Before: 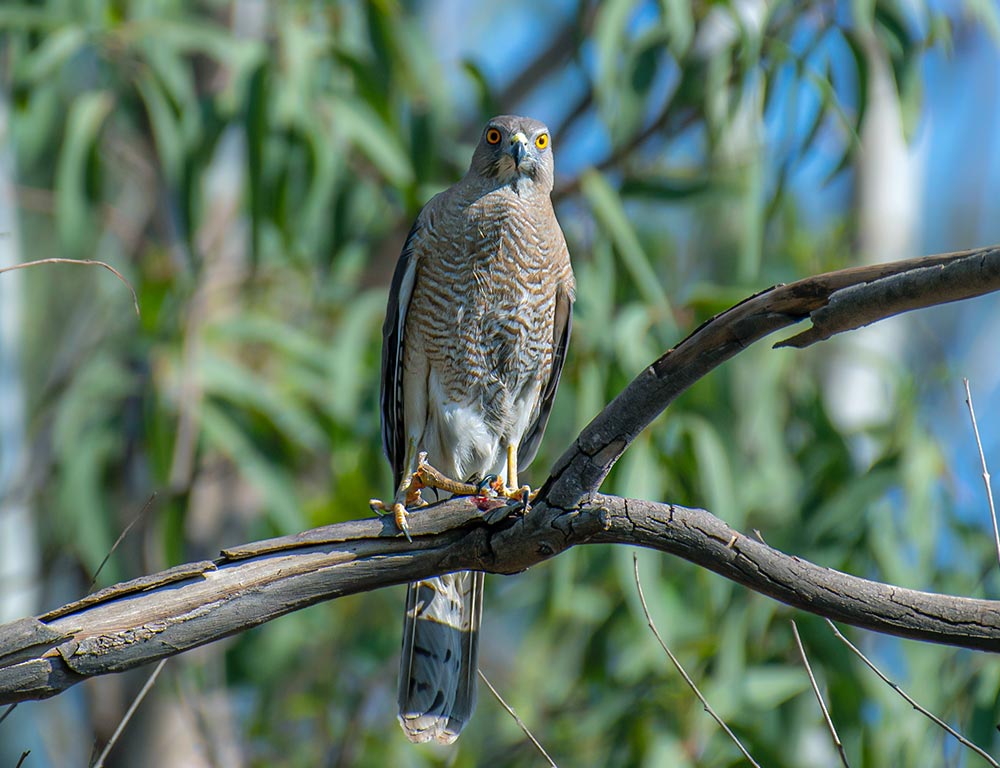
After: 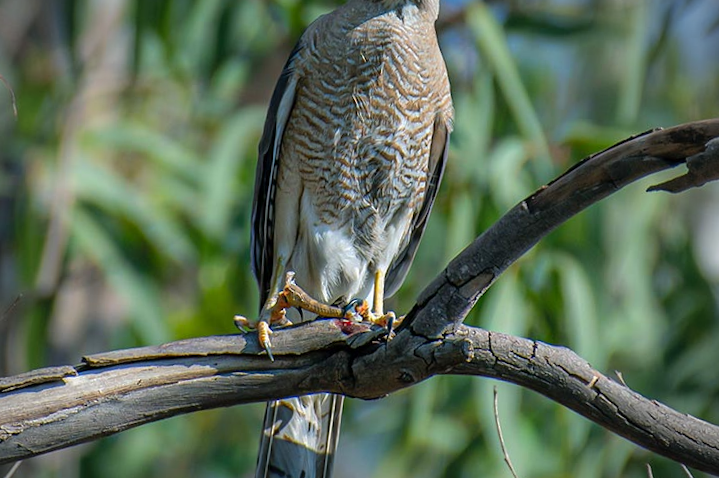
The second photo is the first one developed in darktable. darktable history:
vignetting: center (-0.037, 0.147)
crop and rotate: angle -3.8°, left 9.73%, top 20.513%, right 12.266%, bottom 11.928%
